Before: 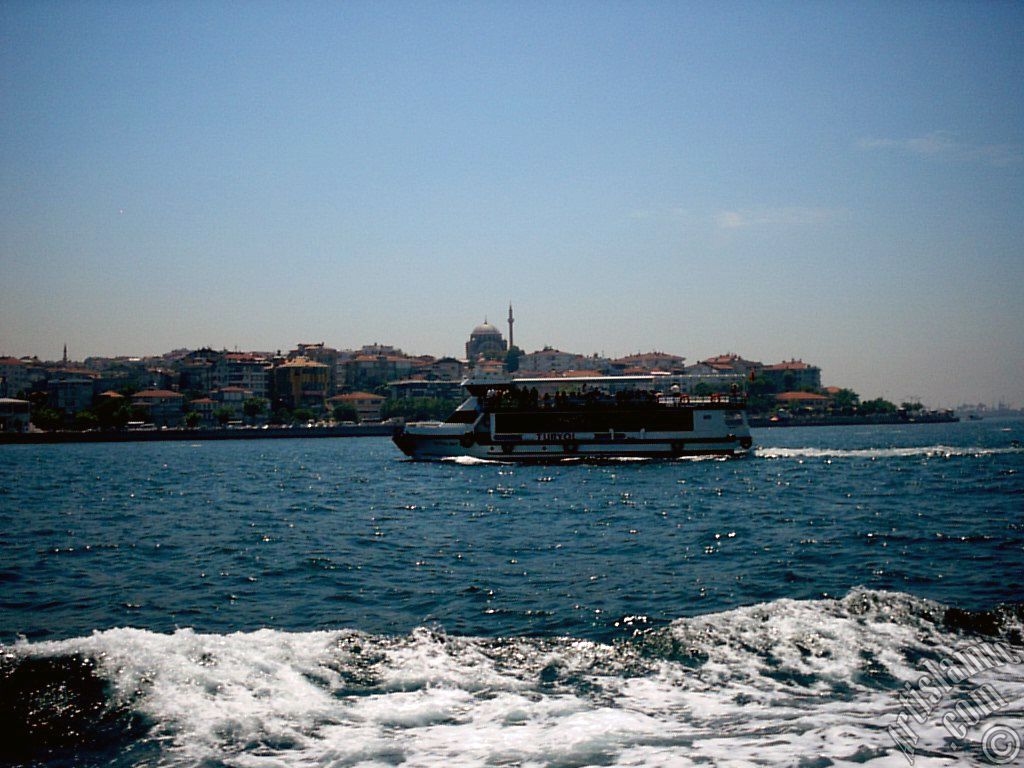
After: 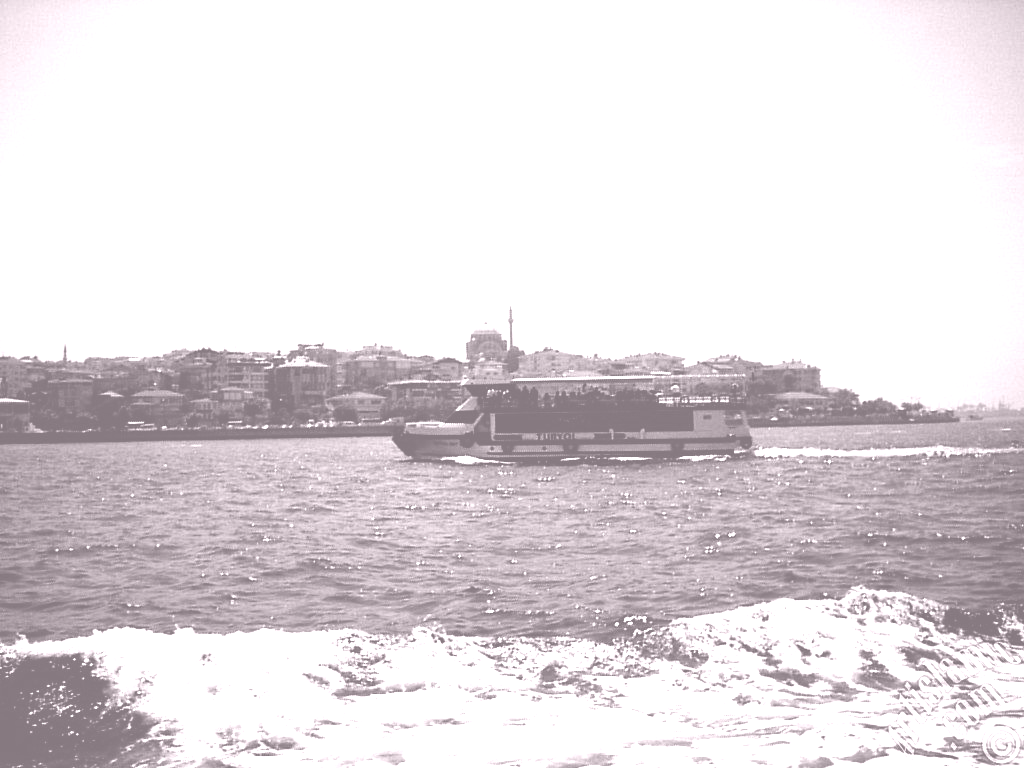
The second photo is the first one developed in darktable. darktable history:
colorize: hue 25.2°, saturation 83%, source mix 82%, lightness 79%, version 1
contrast brightness saturation: contrast 0.24, brightness 0.09
